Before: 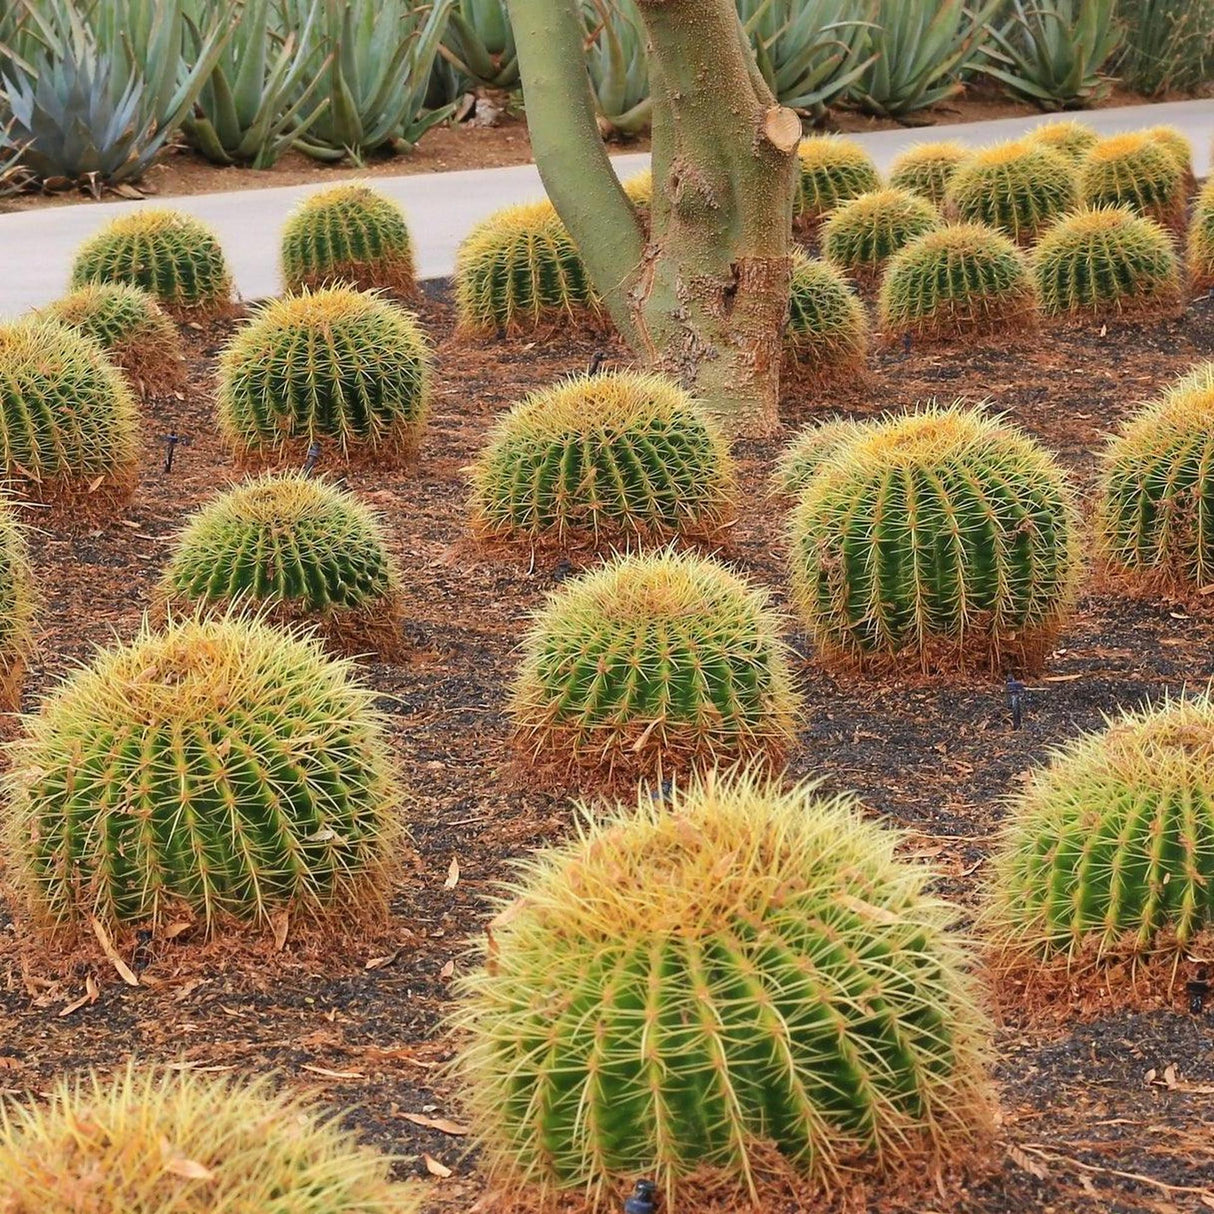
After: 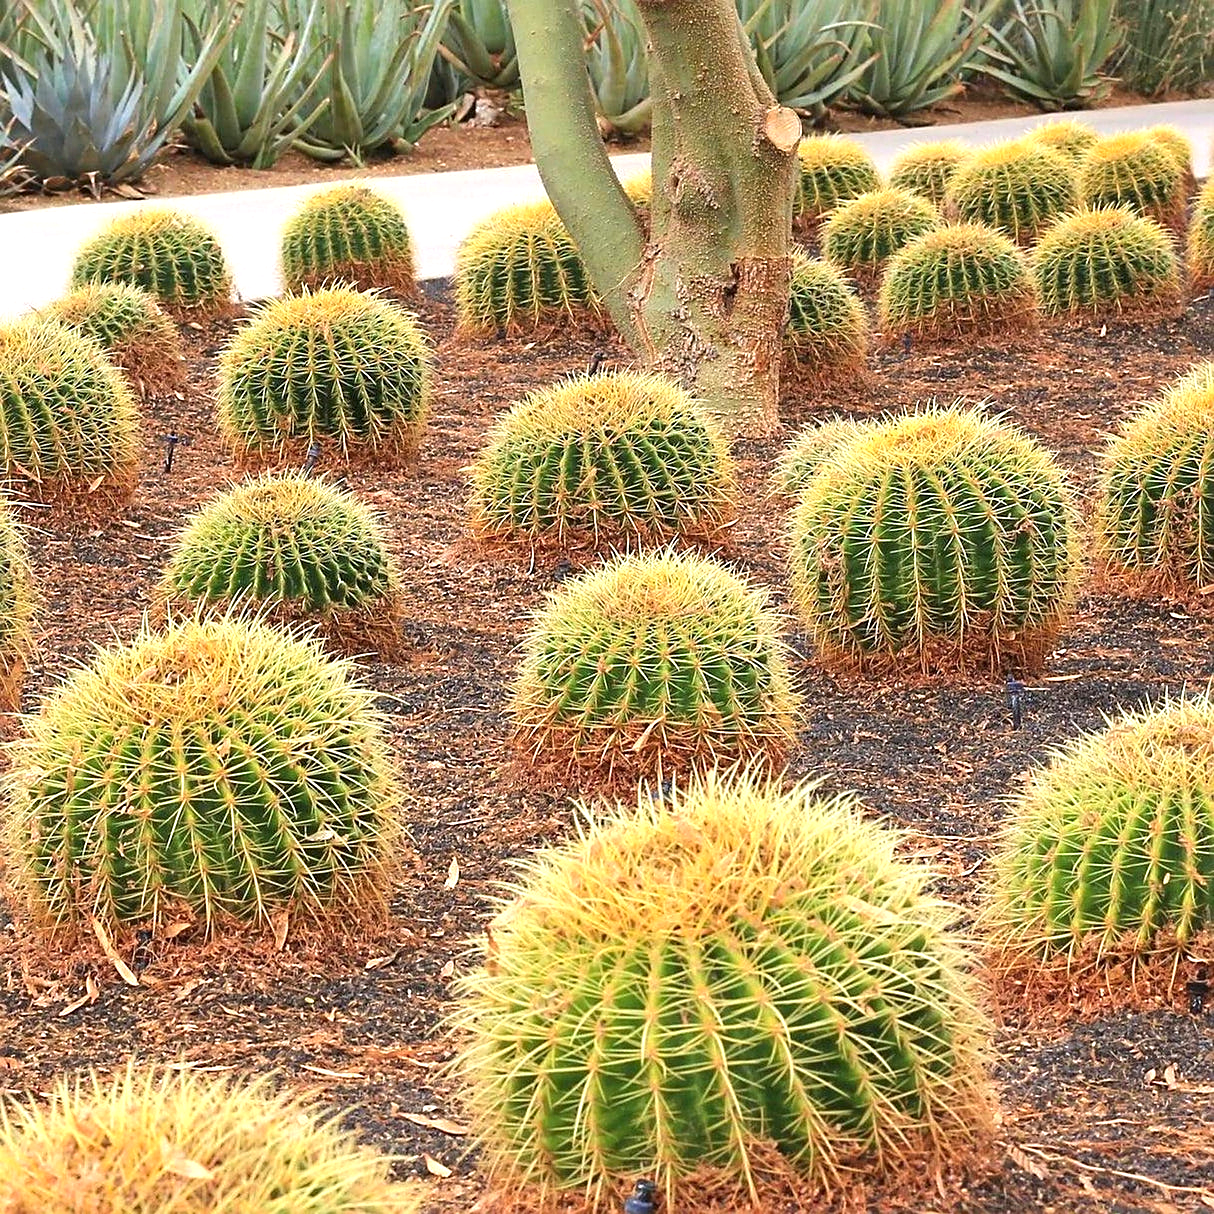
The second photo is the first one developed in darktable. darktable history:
sharpen: on, module defaults
exposure: exposure 0.66 EV, compensate exposure bias true, compensate highlight preservation false
